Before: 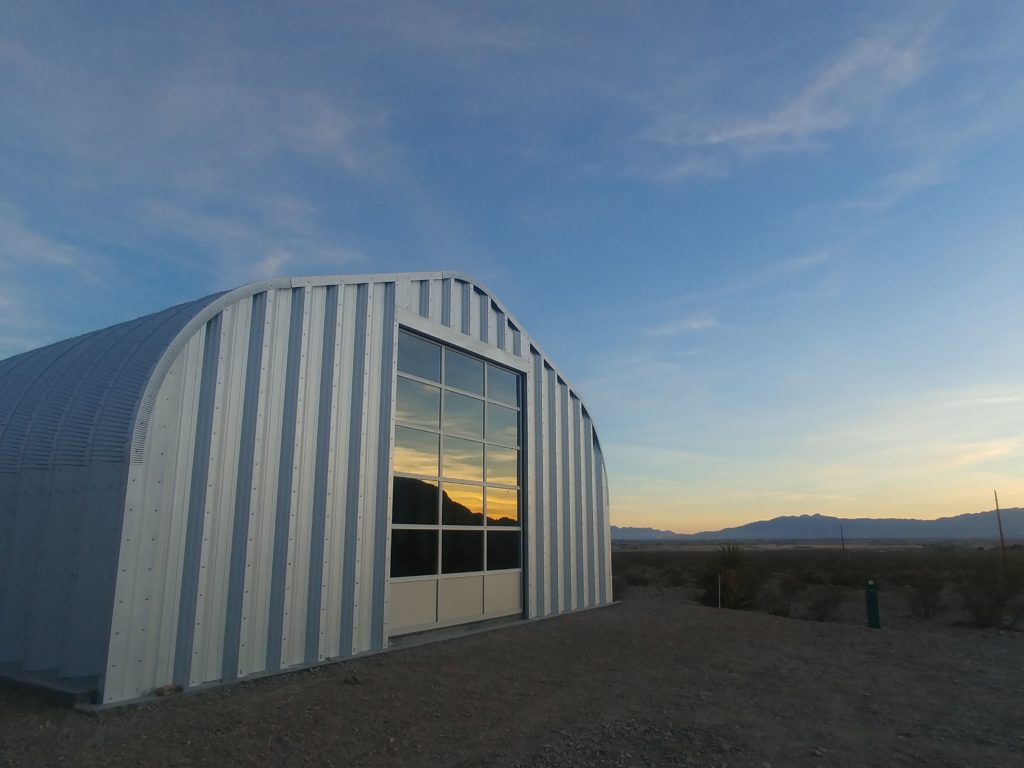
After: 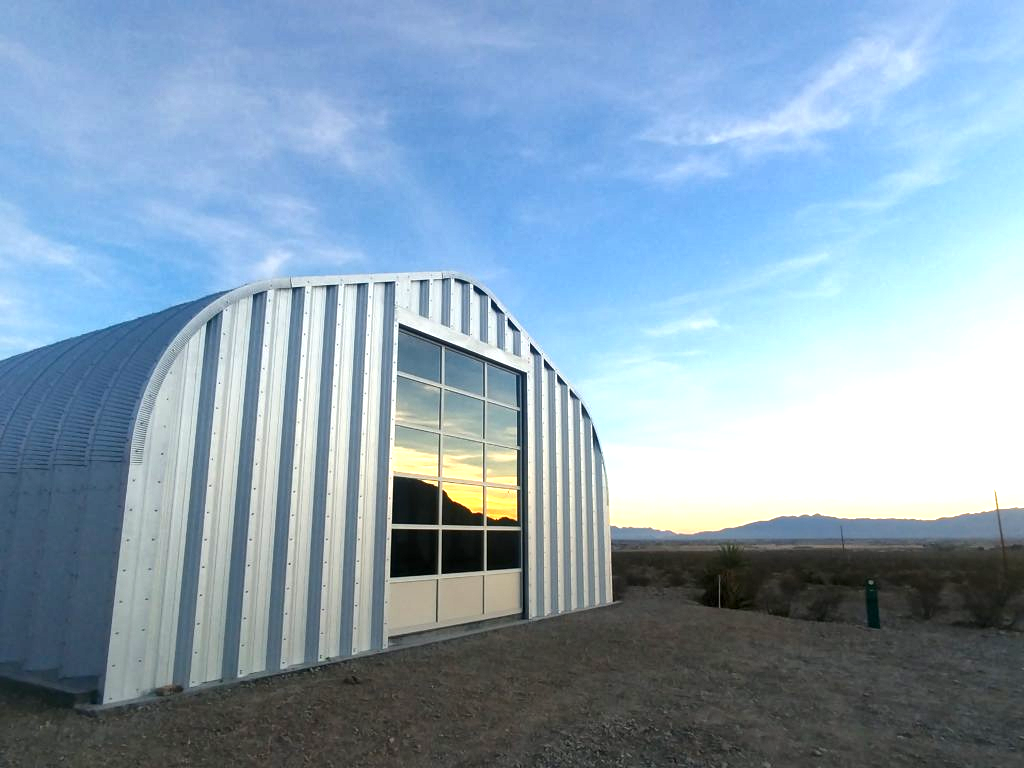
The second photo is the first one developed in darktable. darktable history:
local contrast: mode bilateral grid, contrast 25, coarseness 60, detail 151%, midtone range 0.2
levels: levels [0, 0.352, 0.703]
